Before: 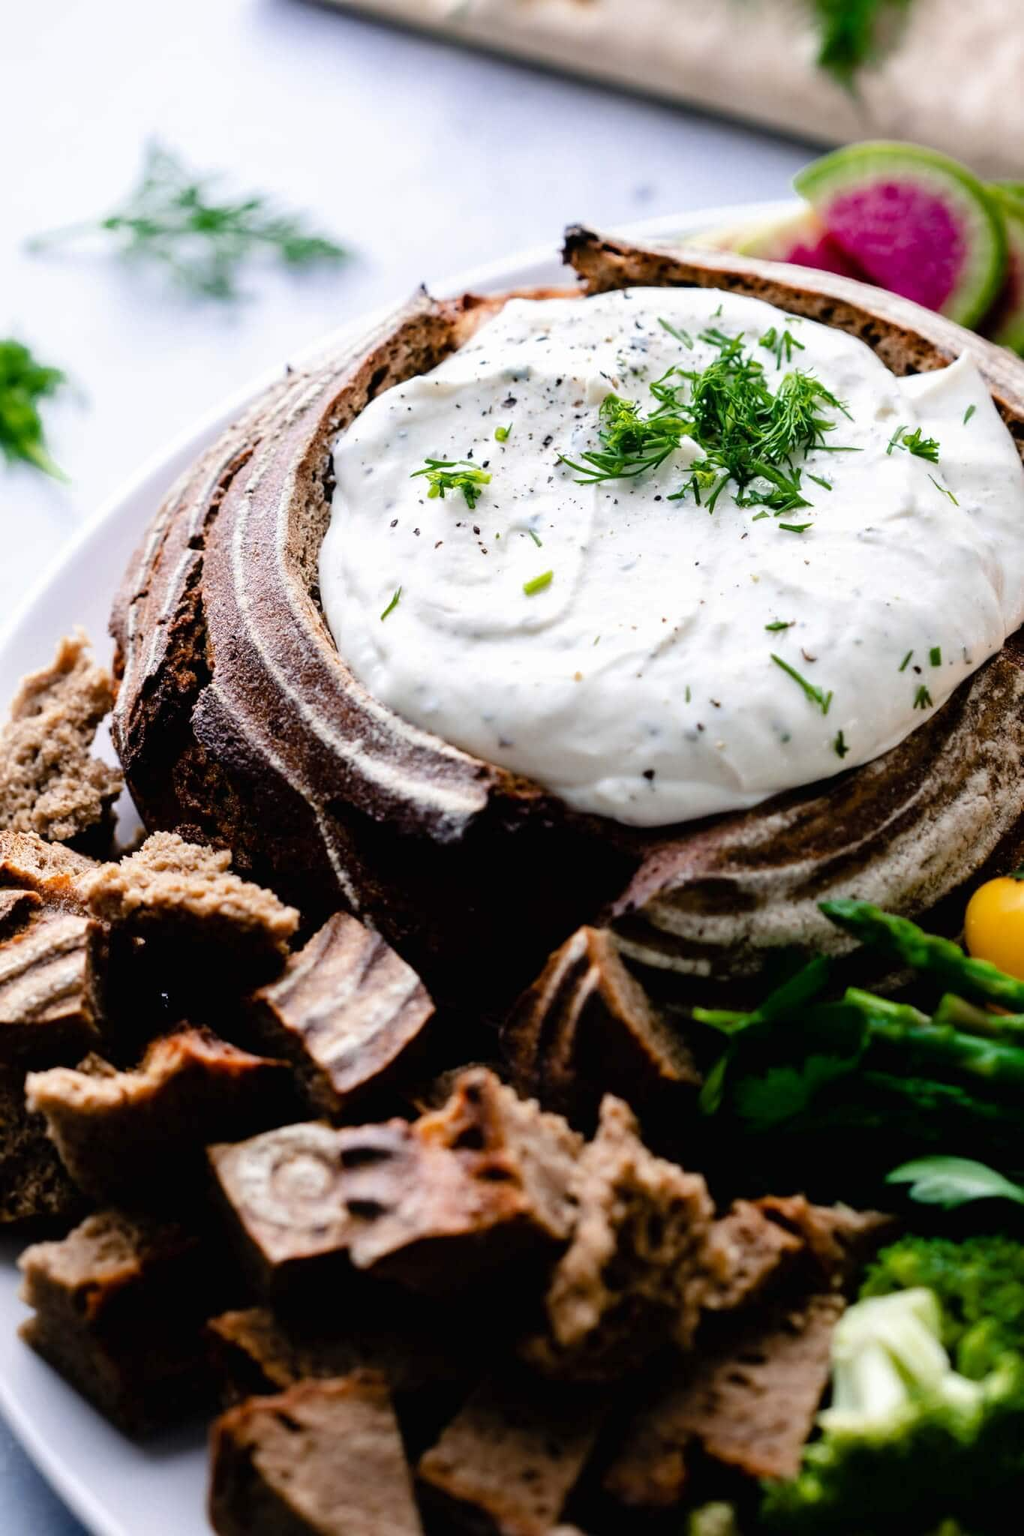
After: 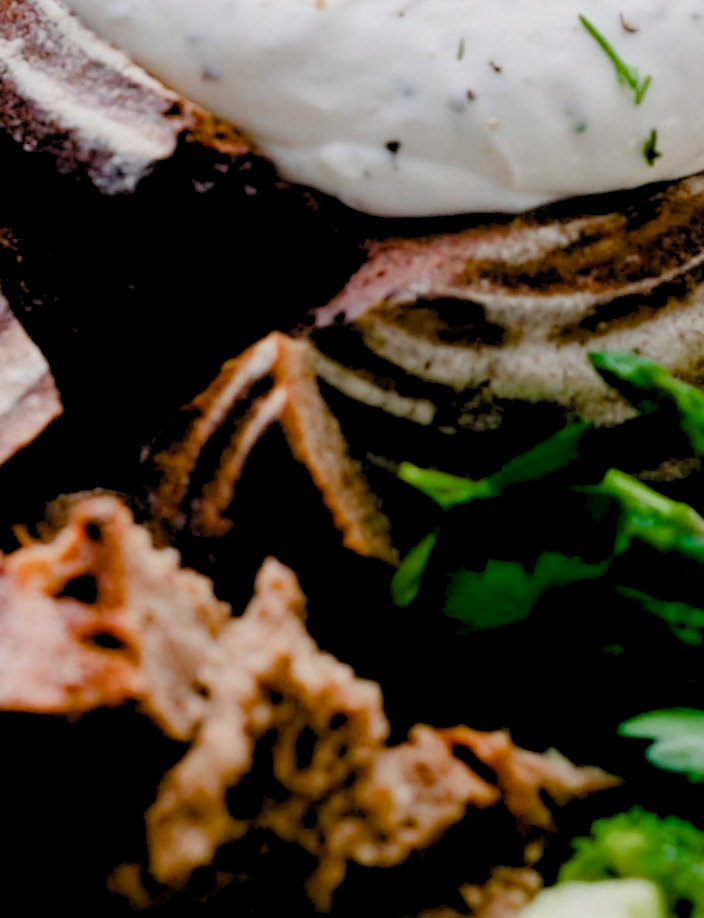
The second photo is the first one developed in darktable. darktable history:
crop: left 37.221%, top 45.169%, right 20.63%, bottom 13.777%
exposure: exposure 0.131 EV, compensate highlight preservation false
rotate and perspective: rotation 9.12°, automatic cropping off
color balance rgb: shadows lift › chroma 1%, shadows lift › hue 113°, highlights gain › chroma 0.2%, highlights gain › hue 333°, perceptual saturation grading › global saturation 20%, perceptual saturation grading › highlights -50%, perceptual saturation grading › shadows 25%, contrast -30%
rgb levels: levels [[0.013, 0.434, 0.89], [0, 0.5, 1], [0, 0.5, 1]]
